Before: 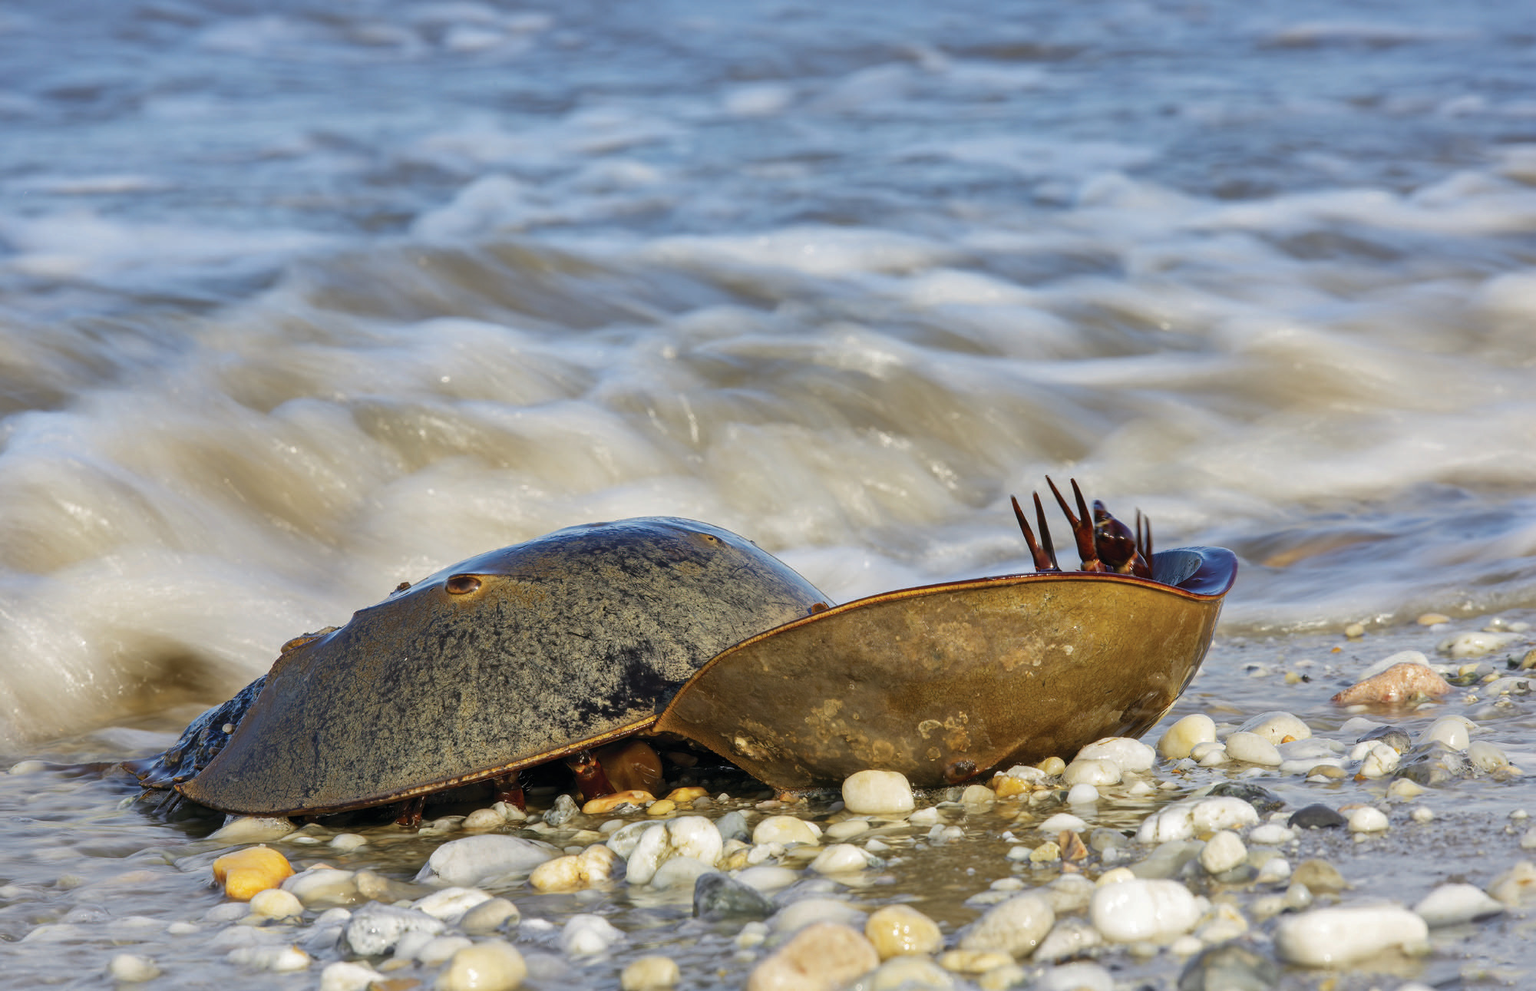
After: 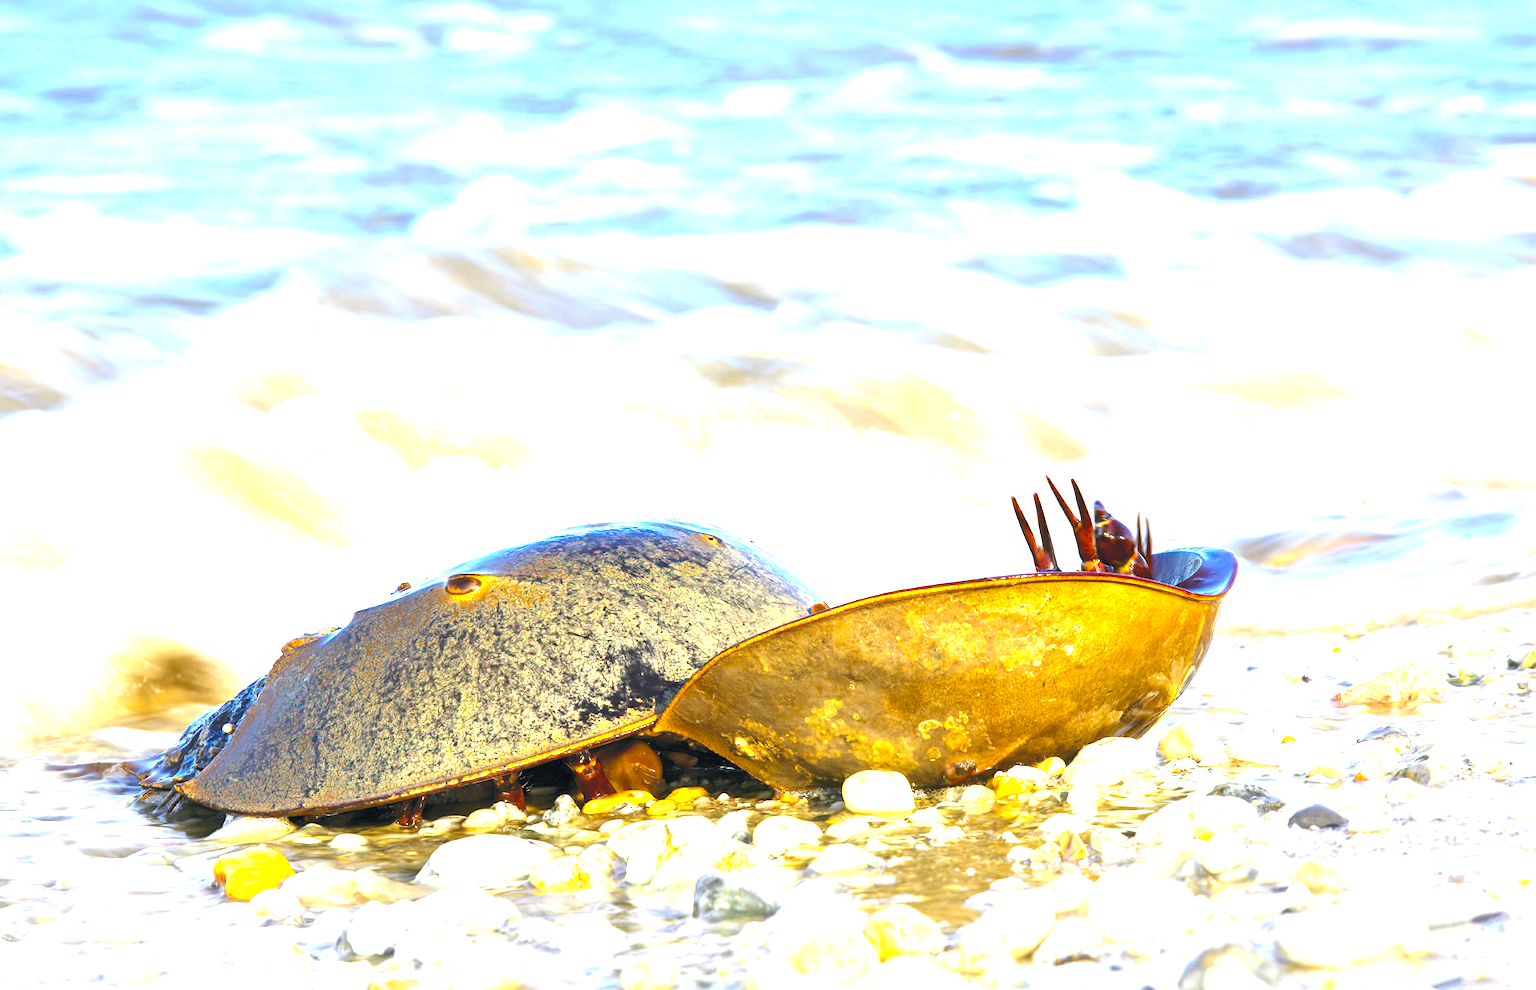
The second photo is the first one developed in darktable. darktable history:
color balance rgb: perceptual saturation grading › global saturation 30%, global vibrance 20%
exposure: black level correction 0, exposure 2.088 EV, compensate exposure bias true, compensate highlight preservation false
